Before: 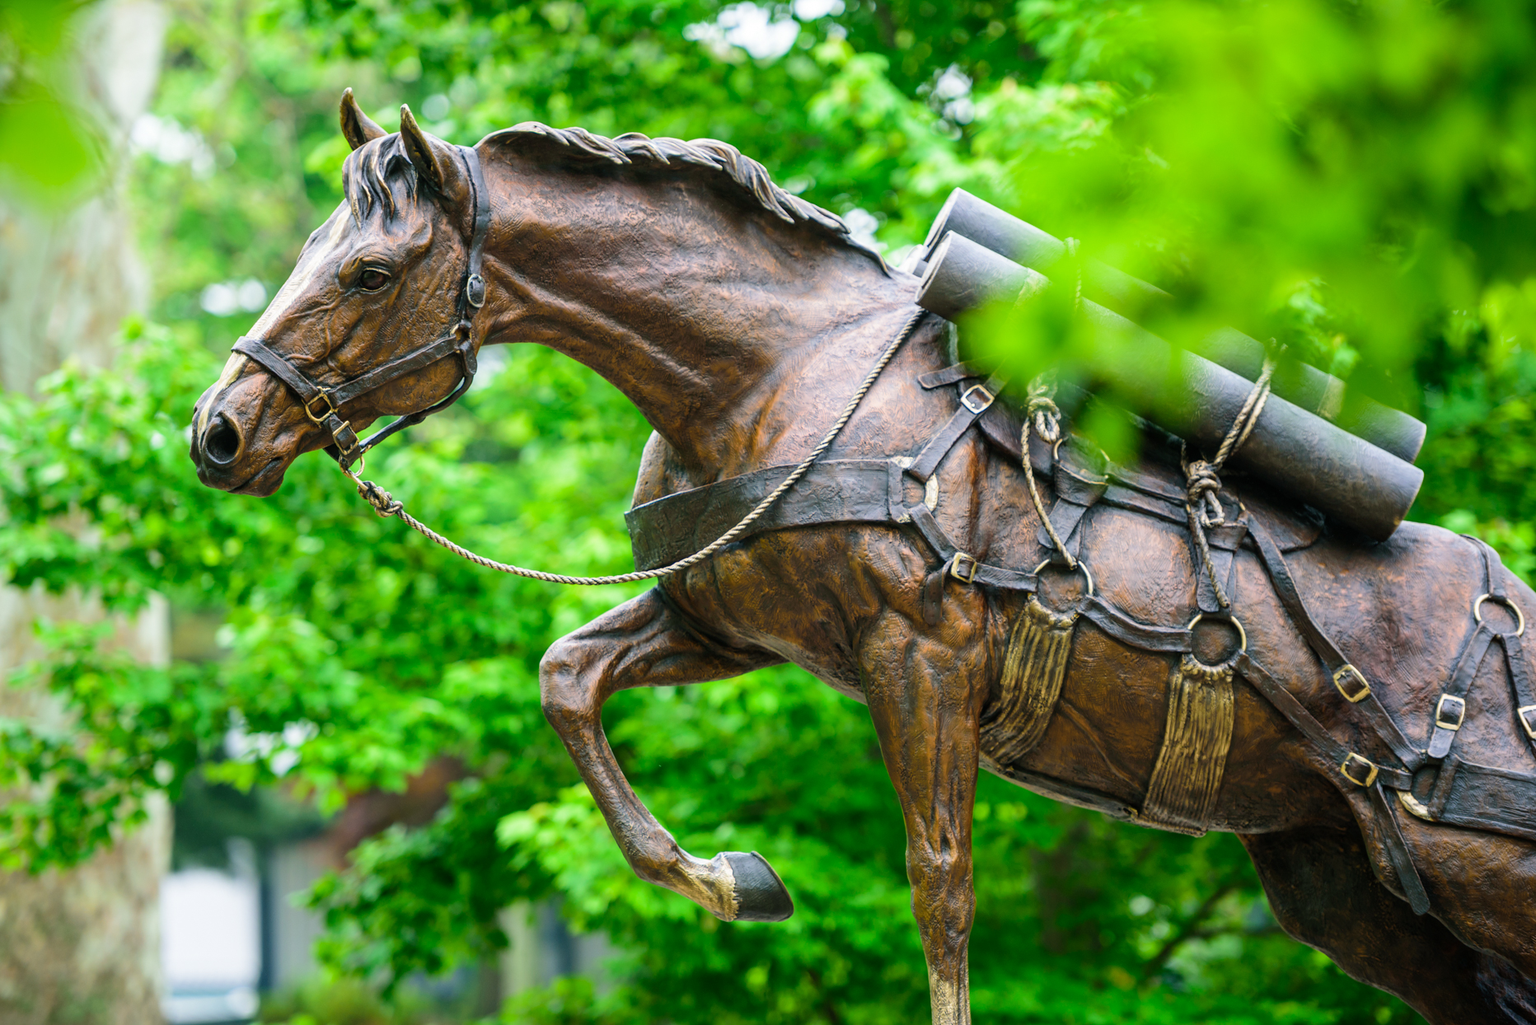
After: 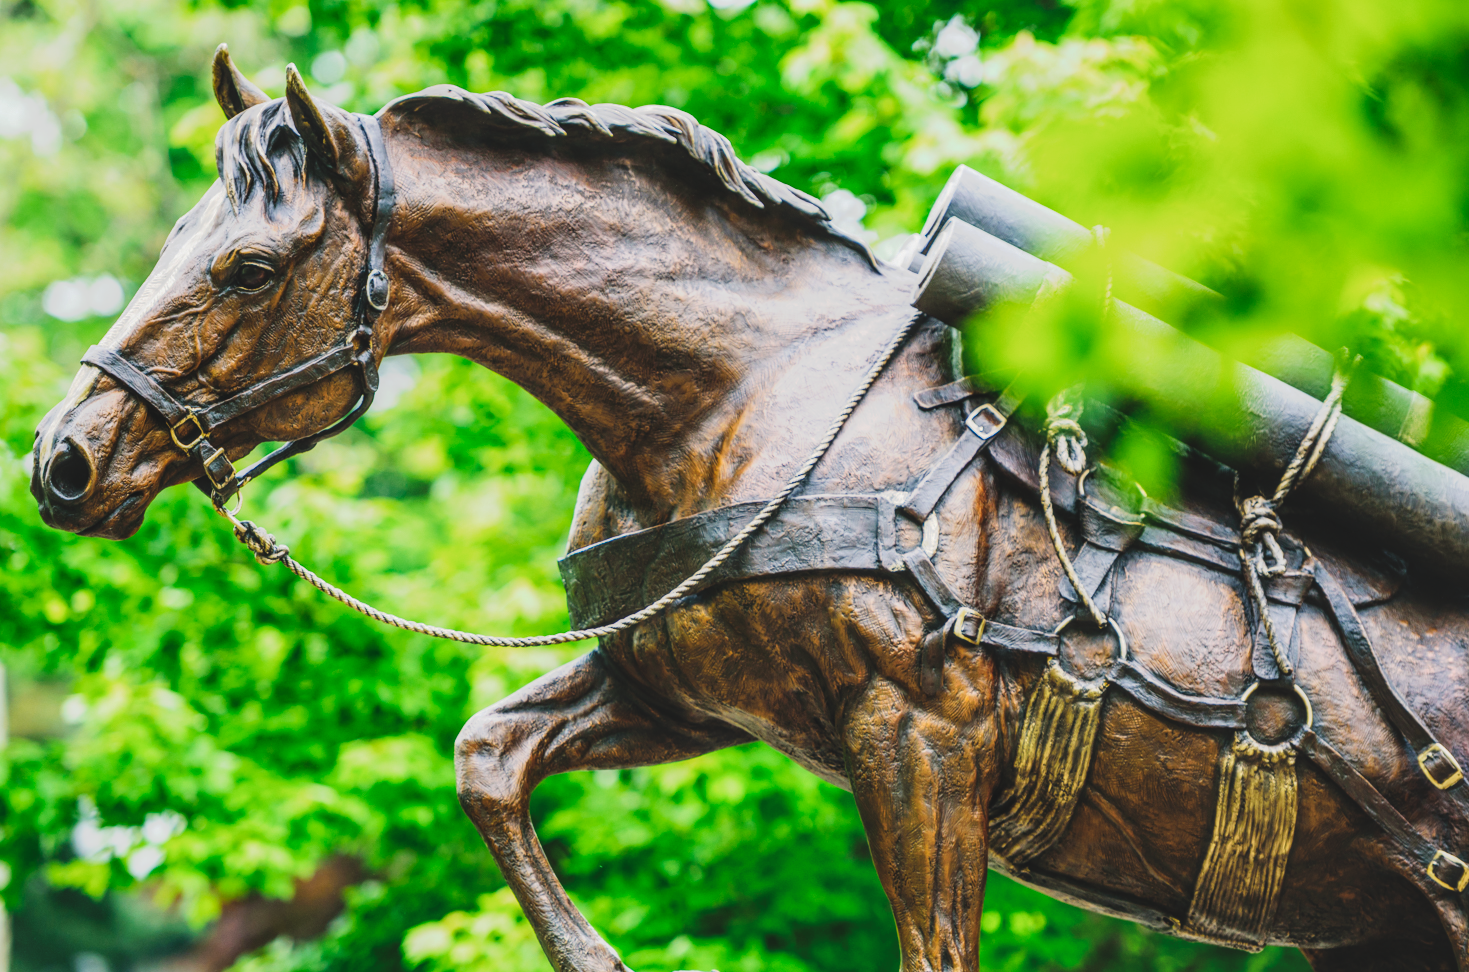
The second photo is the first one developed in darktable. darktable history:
tone equalizer: on, module defaults
local contrast: detail 130%
crop and rotate: left 10.77%, top 5.1%, right 10.41%, bottom 16.76%
tone curve: curves: ch0 [(0, 0) (0.003, 0.108) (0.011, 0.113) (0.025, 0.113) (0.044, 0.121) (0.069, 0.132) (0.1, 0.145) (0.136, 0.158) (0.177, 0.182) (0.224, 0.215) (0.277, 0.27) (0.335, 0.341) (0.399, 0.424) (0.468, 0.528) (0.543, 0.622) (0.623, 0.721) (0.709, 0.79) (0.801, 0.846) (0.898, 0.871) (1, 1)], preserve colors none
contrast brightness saturation: contrast -0.1, saturation -0.1
